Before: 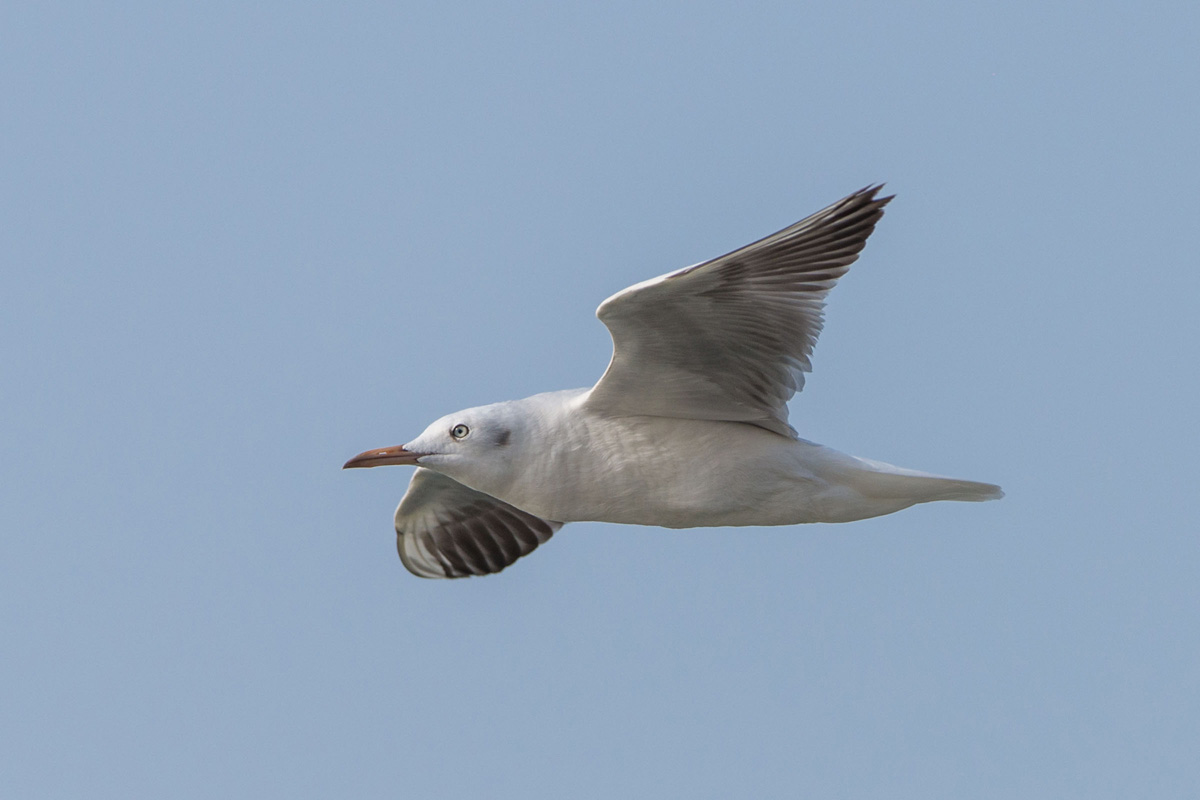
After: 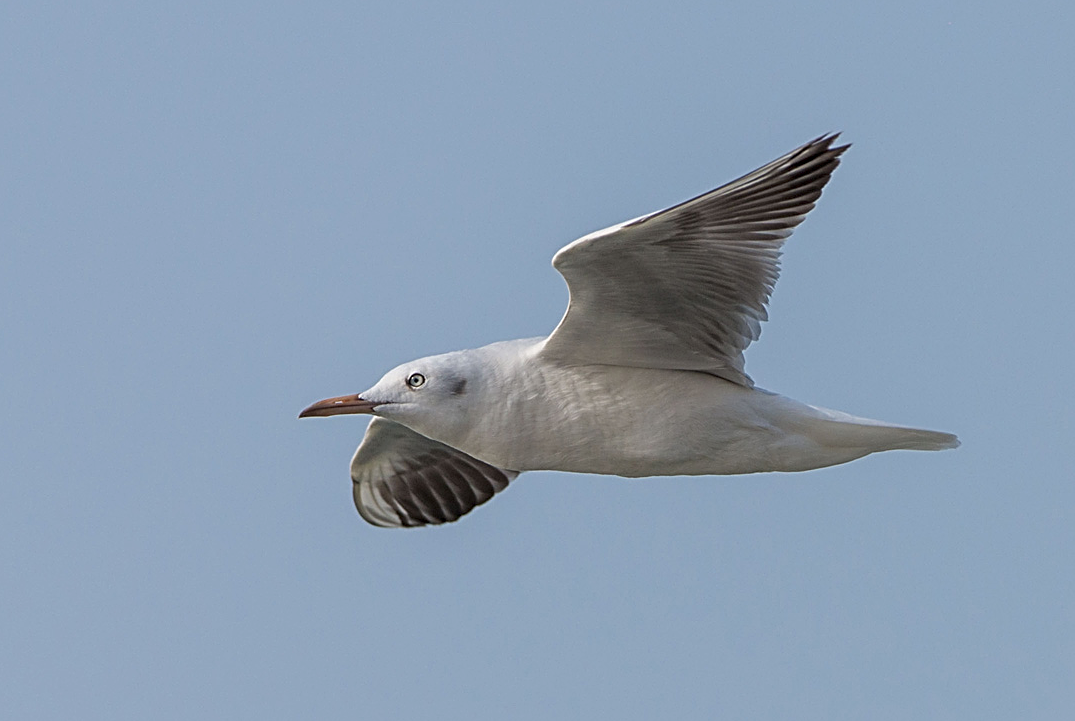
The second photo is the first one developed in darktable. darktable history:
crop: left 3.708%, top 6.46%, right 6.681%, bottom 3.308%
sharpen: radius 2.558, amount 0.644
exposure: black level correction 0.002, exposure -0.1 EV, compensate highlight preservation false
